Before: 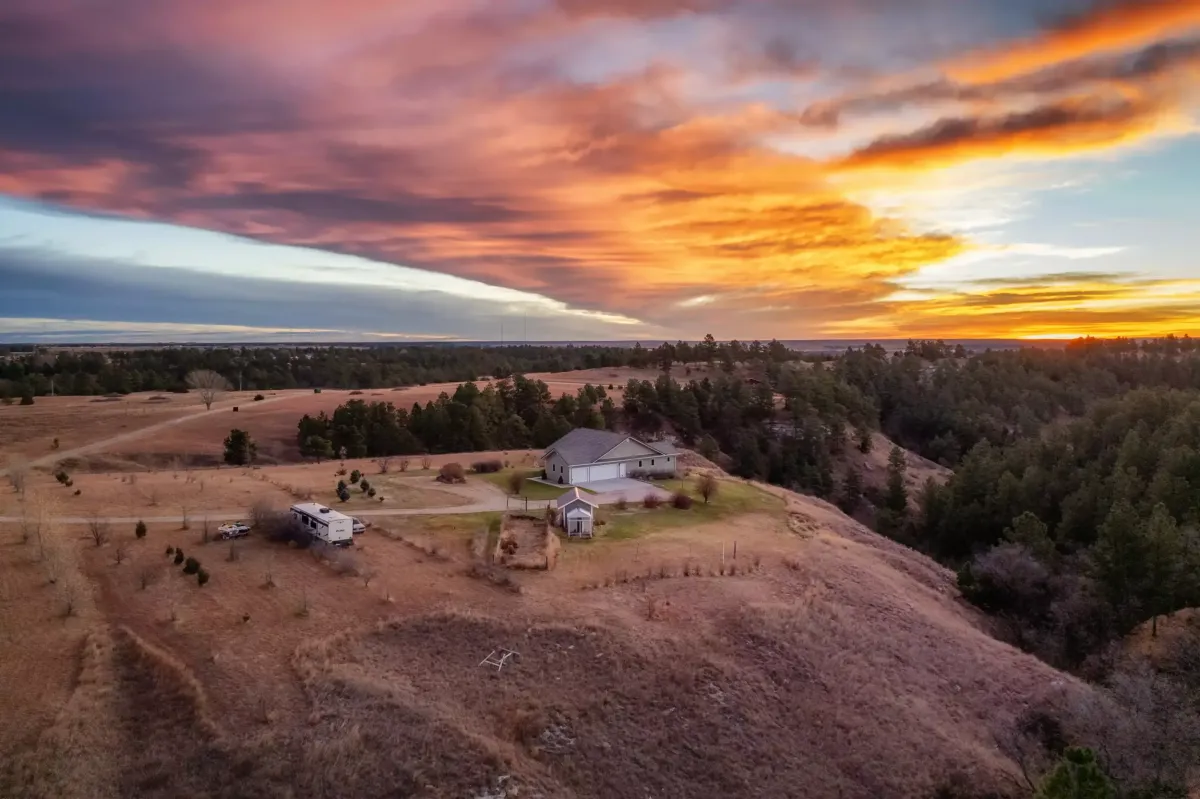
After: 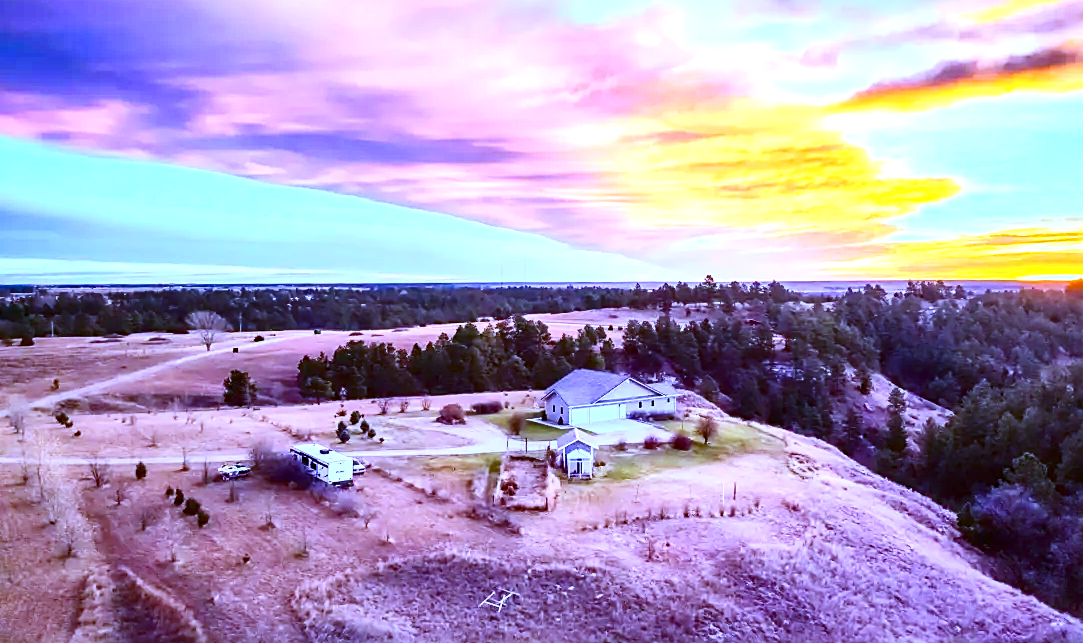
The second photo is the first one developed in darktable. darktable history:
crop: top 7.49%, right 9.717%, bottom 11.943%
color balance rgb: perceptual saturation grading › global saturation 25%, perceptual saturation grading › highlights -50%, perceptual saturation grading › shadows 30%, perceptual brilliance grading › global brilliance 12%, global vibrance 20%
rgb levels: mode RGB, independent channels, levels [[0, 0.474, 1], [0, 0.5, 1], [0, 0.5, 1]]
white balance: red 0.766, blue 1.537
exposure: exposure 1.15 EV, compensate highlight preservation false
contrast brightness saturation: contrast 0.28
color balance: output saturation 120%
sharpen: on, module defaults
